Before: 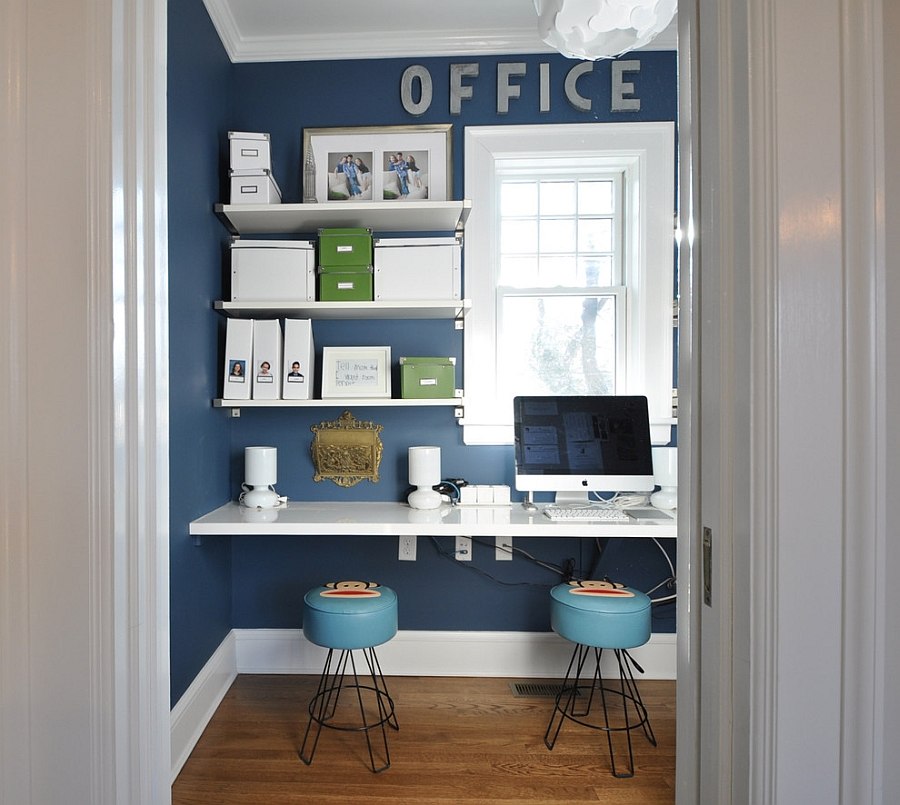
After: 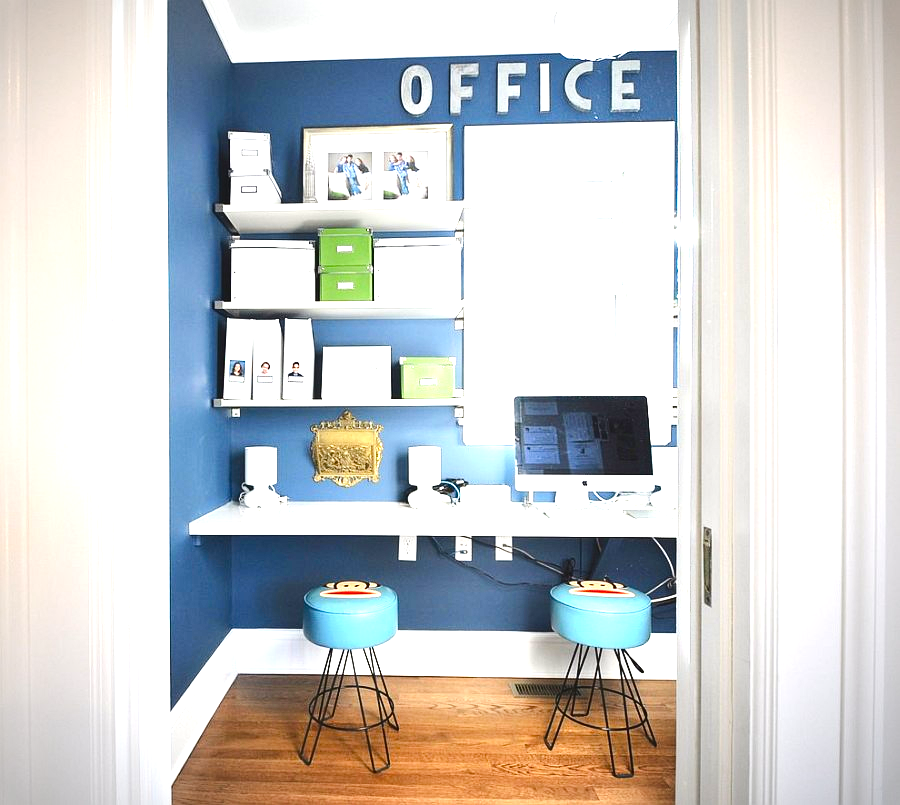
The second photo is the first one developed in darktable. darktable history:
color balance rgb: global offset › luminance 0.679%, perceptual saturation grading › global saturation 20%, perceptual saturation grading › highlights -25.476%, perceptual saturation grading › shadows 24.901%, perceptual brilliance grading › highlights 7.177%, perceptual brilliance grading › mid-tones 16.893%, perceptual brilliance grading › shadows -5.448%
vignetting: unbound false
exposure: black level correction 0, exposure 1.537 EV, compensate highlight preservation false
contrast brightness saturation: contrast 0.151, brightness -0.012, saturation 0.1
